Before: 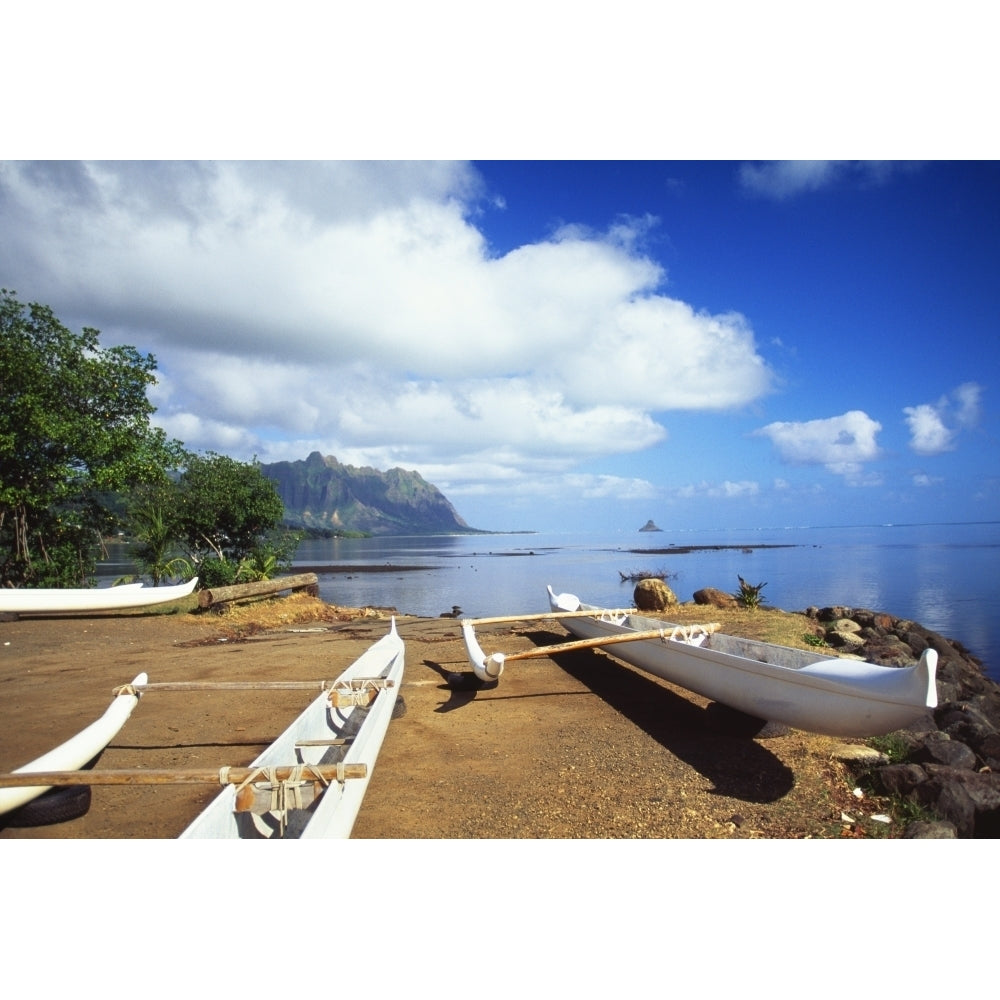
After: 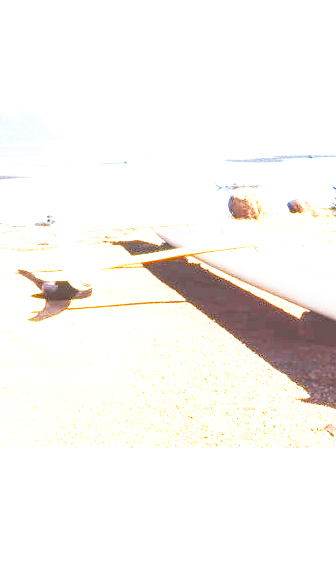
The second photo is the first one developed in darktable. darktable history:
local contrast: on, module defaults
base curve: curves: ch0 [(0, 0) (0.012, 0.01) (0.073, 0.168) (0.31, 0.711) (0.645, 0.957) (1, 1)], preserve colors none
crop: left 40.607%, top 39.147%, right 25.693%, bottom 2.868%
exposure: exposure 2.926 EV, compensate highlight preservation false
